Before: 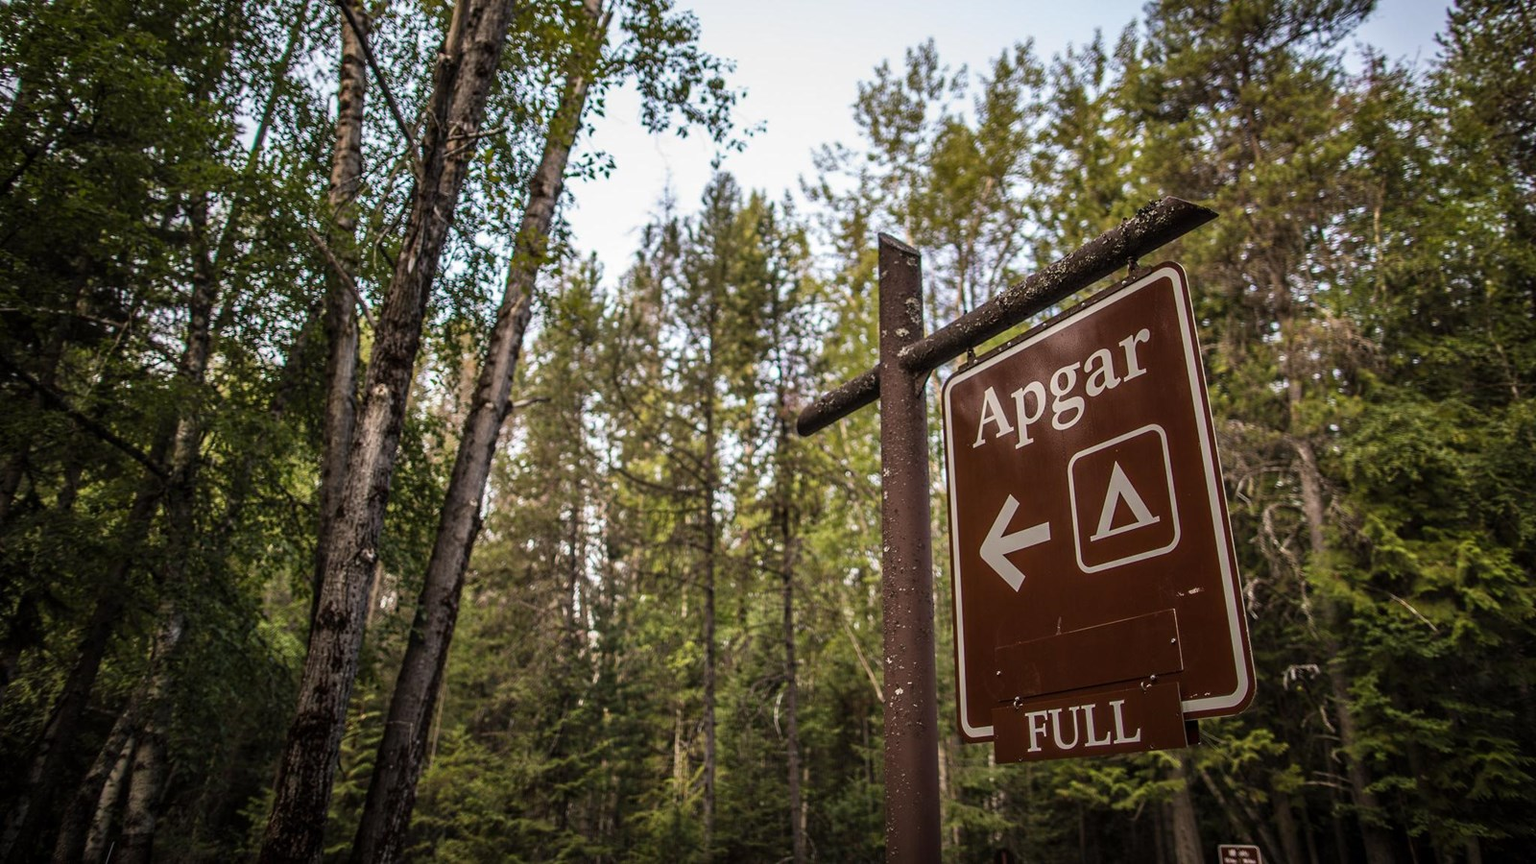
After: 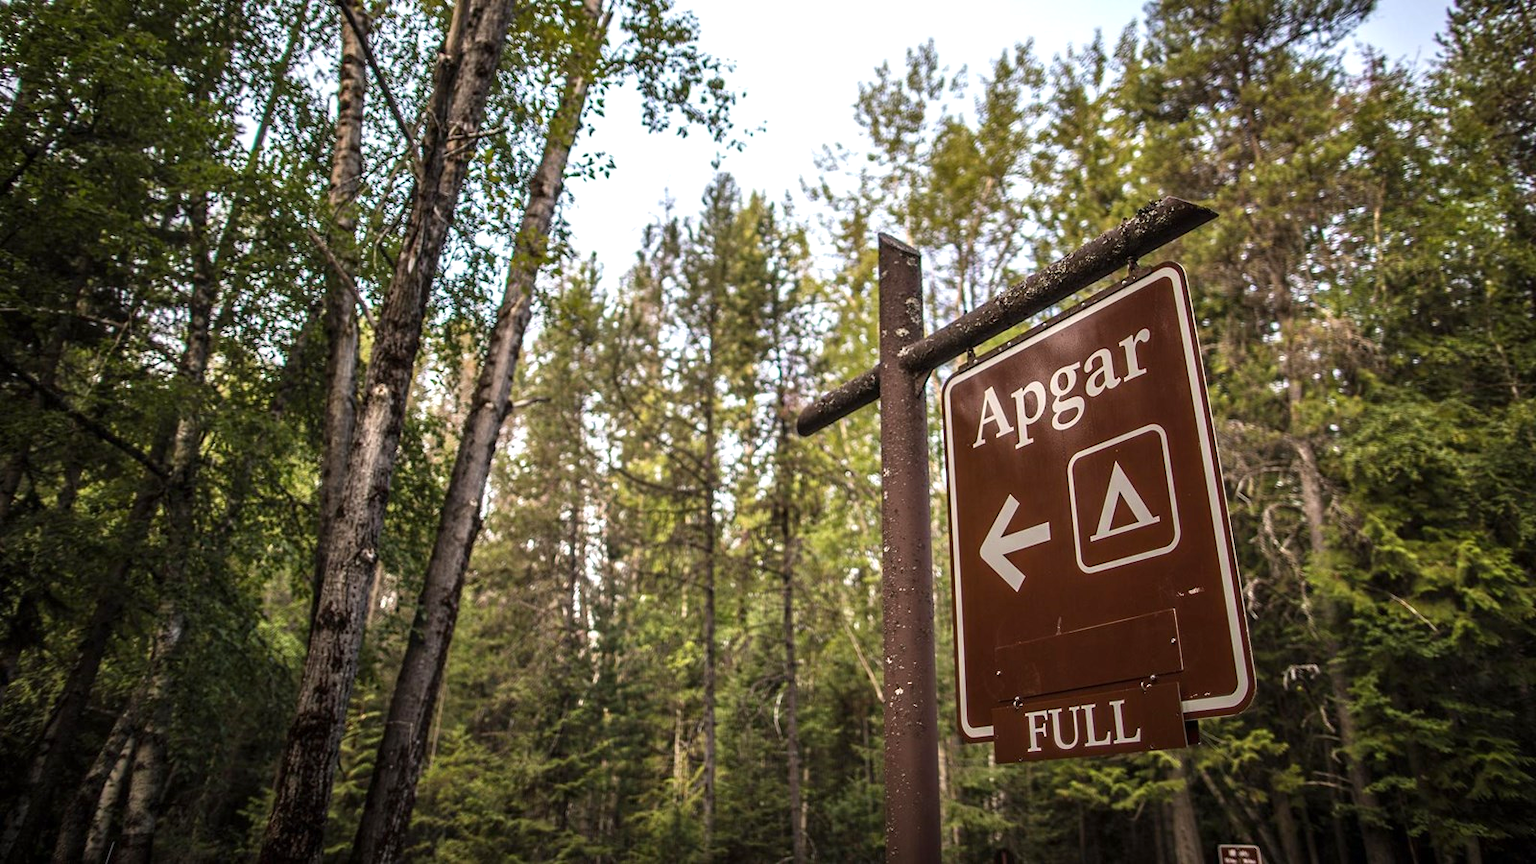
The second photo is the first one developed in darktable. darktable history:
exposure: exposure 0.498 EV, compensate highlight preservation false
